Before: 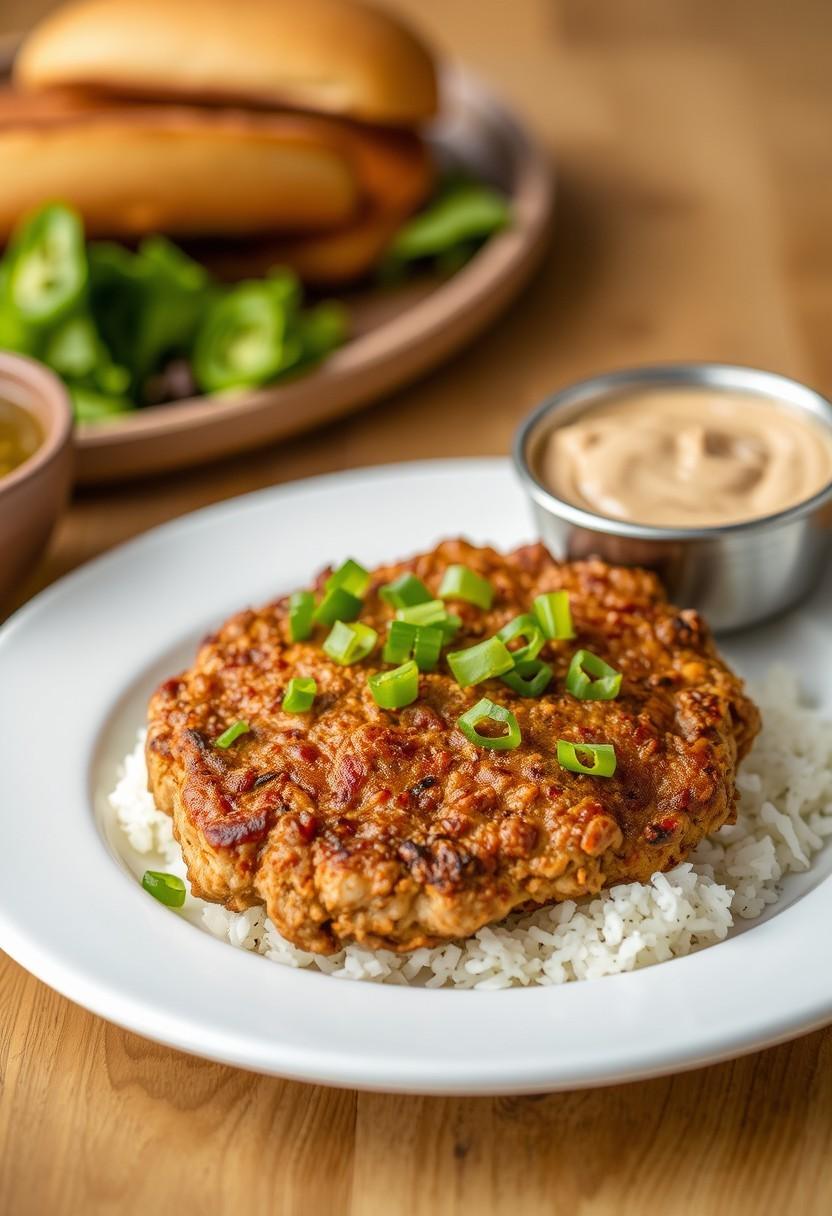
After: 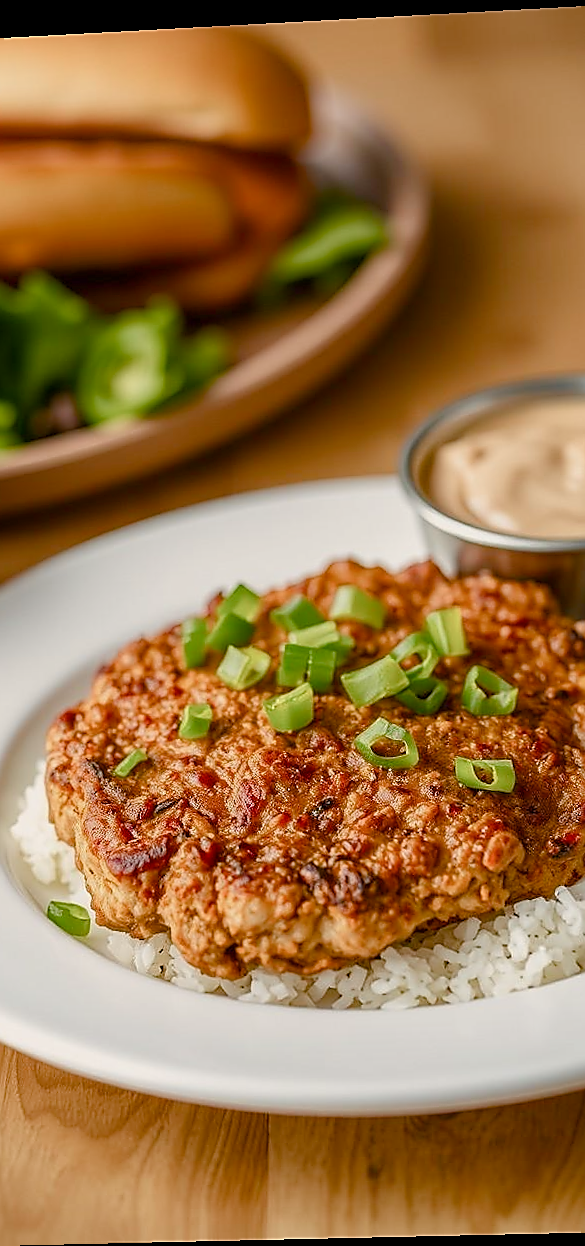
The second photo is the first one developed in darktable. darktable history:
color calibration: x 0.334, y 0.349, temperature 5426 K
rotate and perspective: rotation -2.22°, lens shift (horizontal) -0.022, automatic cropping off
crop and rotate: left 14.385%, right 18.948%
color balance rgb: shadows lift › chroma 1%, shadows lift › hue 113°, highlights gain › chroma 0.2%, highlights gain › hue 333°, perceptual saturation grading › global saturation 20%, perceptual saturation grading › highlights -50%, perceptual saturation grading › shadows 25%, contrast -10%
sharpen: radius 1.4, amount 1.25, threshold 0.7
